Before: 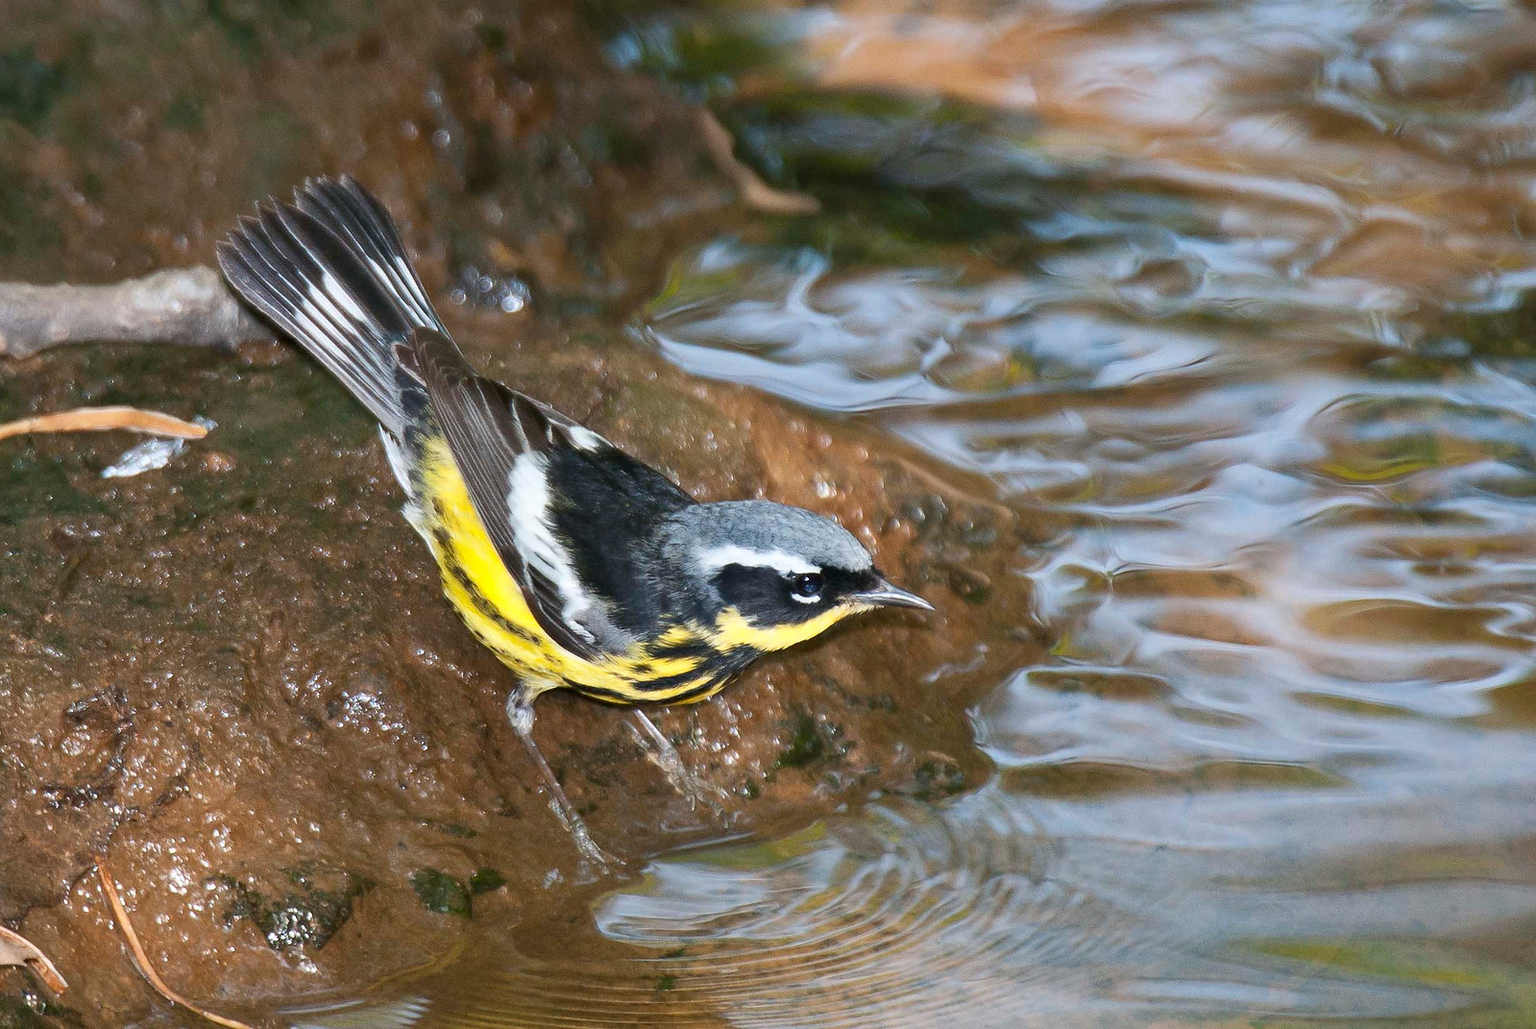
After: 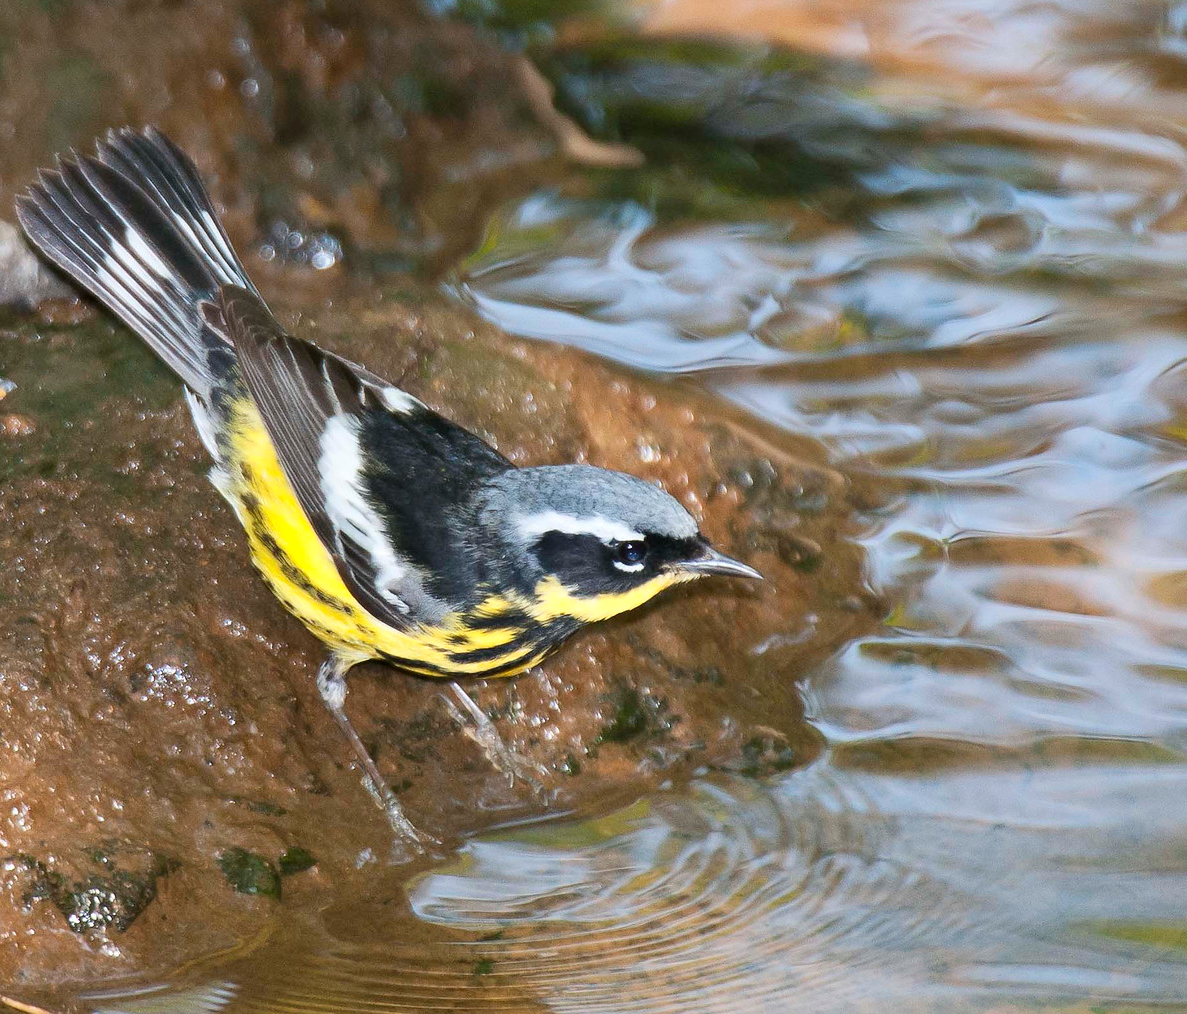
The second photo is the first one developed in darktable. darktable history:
crop and rotate: left 13.15%, top 5.251%, right 12.609%
tone curve: curves: ch0 [(0, 0) (0.641, 0.691) (1, 1)]
